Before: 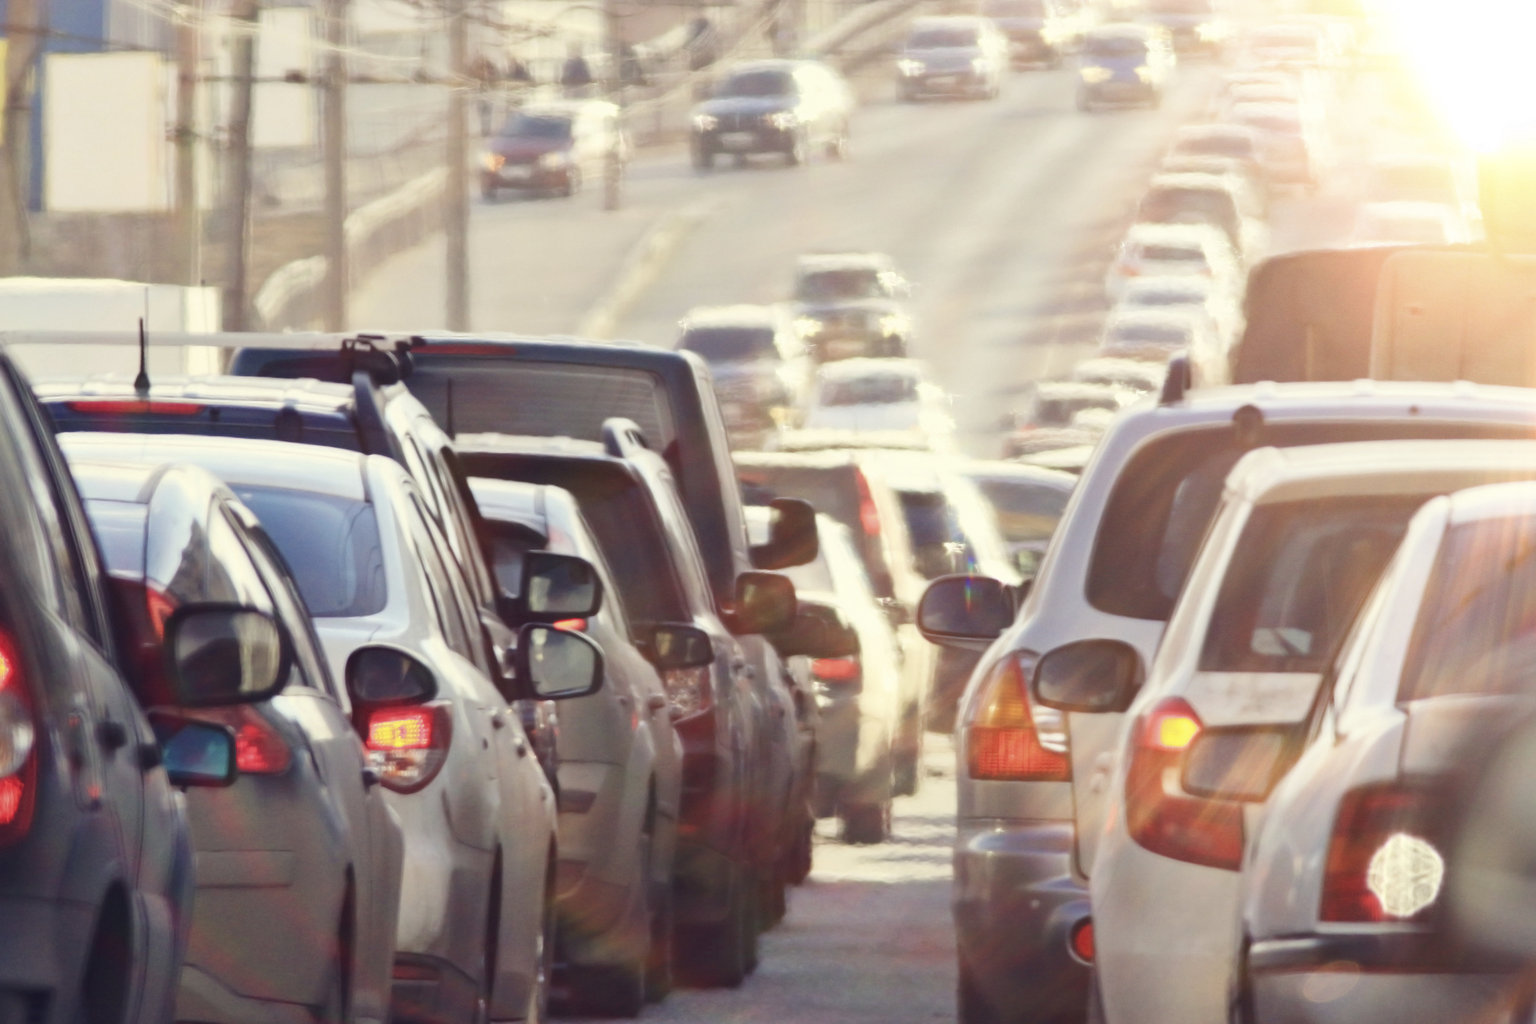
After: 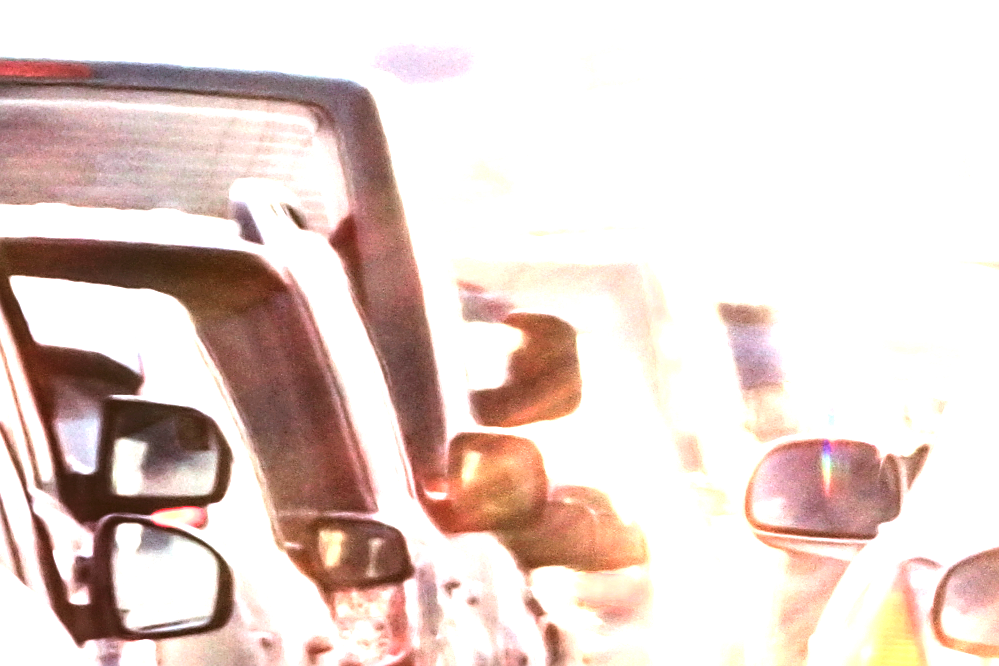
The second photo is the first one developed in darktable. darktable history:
crop: left 30%, top 30%, right 30%, bottom 30%
sharpen: on, module defaults
color correction: highlights a* -0.482, highlights b* 0.161, shadows a* 4.66, shadows b* 20.72
local contrast: on, module defaults
contrast brightness saturation: contrast 0.1, brightness 0.02, saturation 0.02
rgb curve: curves: ch0 [(0, 0) (0.21, 0.15) (0.24, 0.21) (0.5, 0.75) (0.75, 0.96) (0.89, 0.99) (1, 1)]; ch1 [(0, 0.02) (0.21, 0.13) (0.25, 0.2) (0.5, 0.67) (0.75, 0.9) (0.89, 0.97) (1, 1)]; ch2 [(0, 0.02) (0.21, 0.13) (0.25, 0.2) (0.5, 0.67) (0.75, 0.9) (0.89, 0.97) (1, 1)], compensate middle gray true
levels: levels [0, 0.394, 0.787]
